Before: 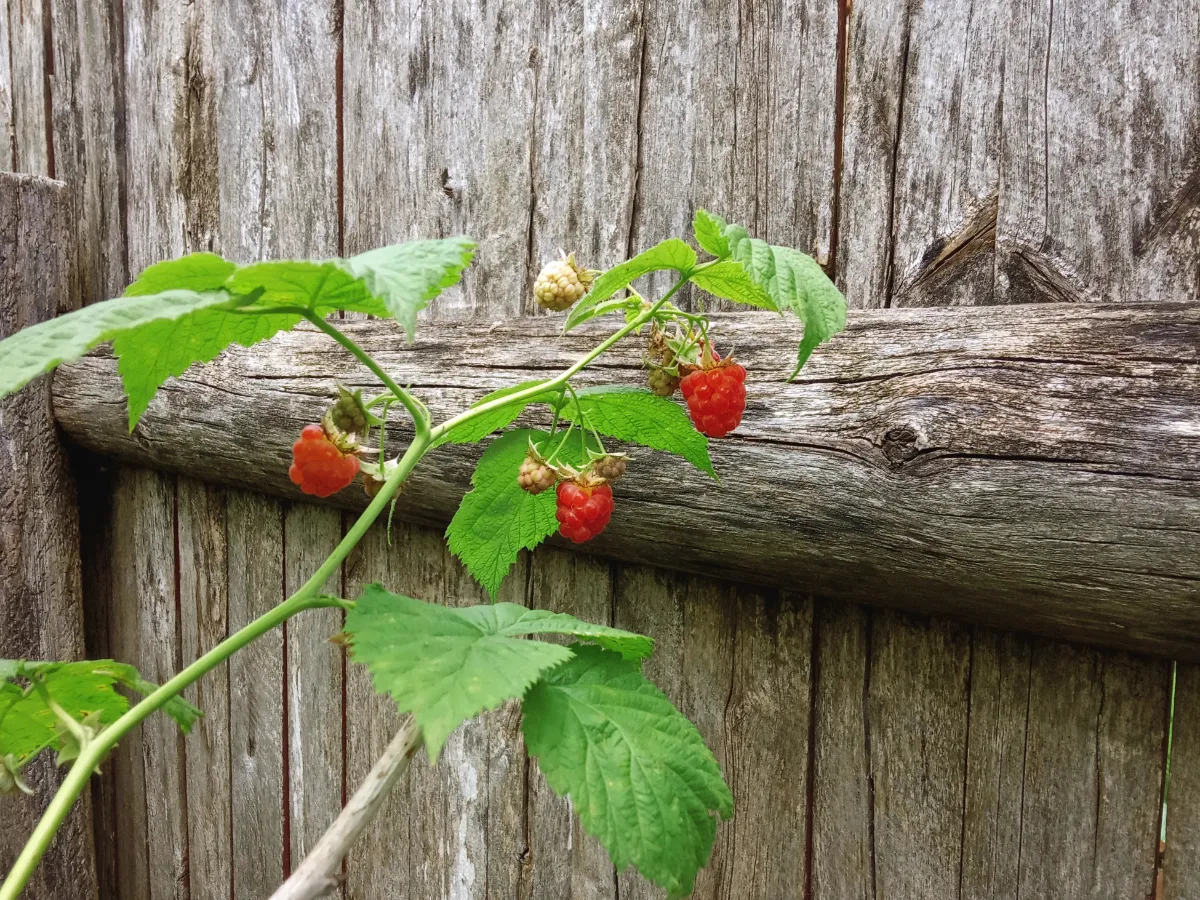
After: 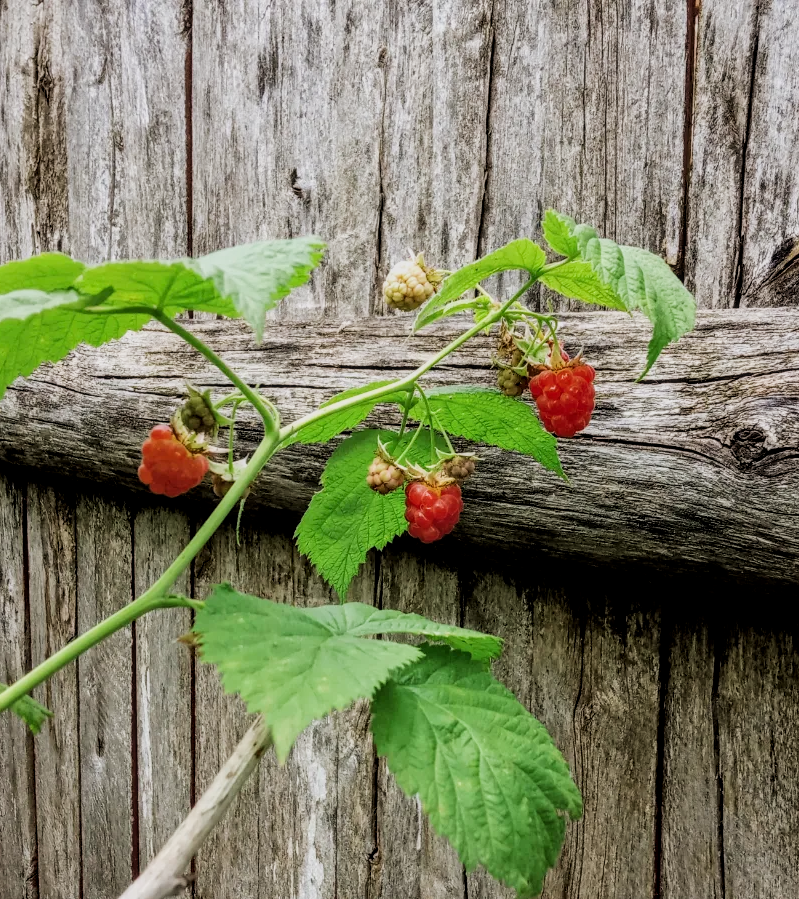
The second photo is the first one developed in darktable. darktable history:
filmic rgb: black relative exposure -5 EV, hardness 2.88, contrast 1.2, highlights saturation mix -30%
crop and rotate: left 12.648%, right 20.685%
local contrast: on, module defaults
